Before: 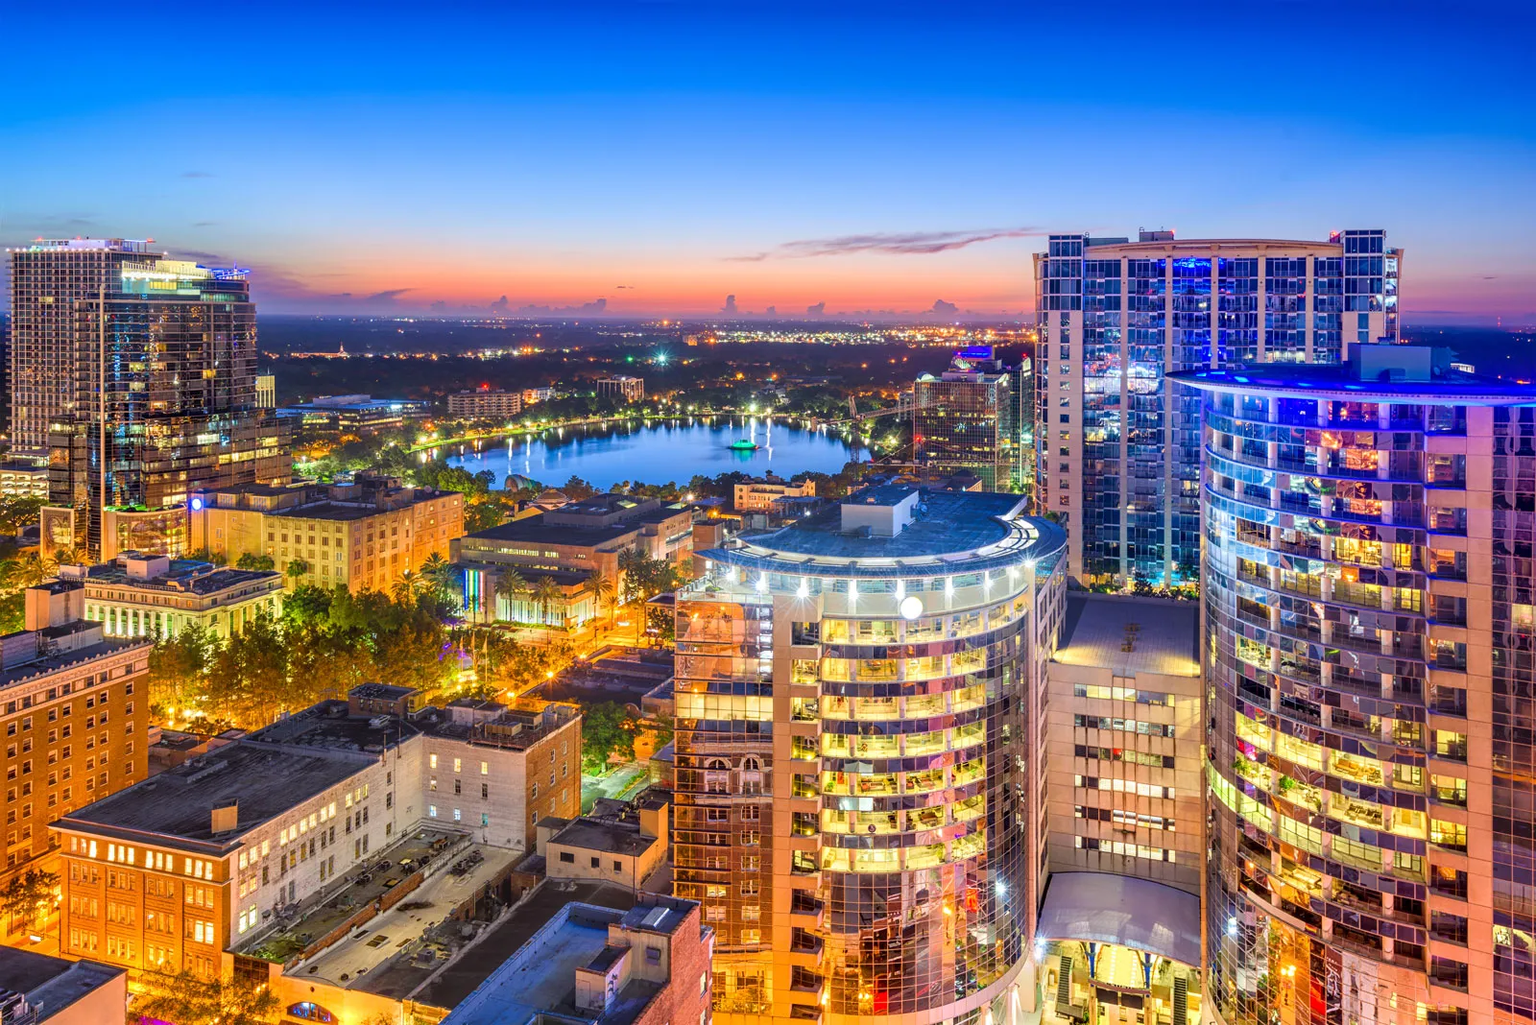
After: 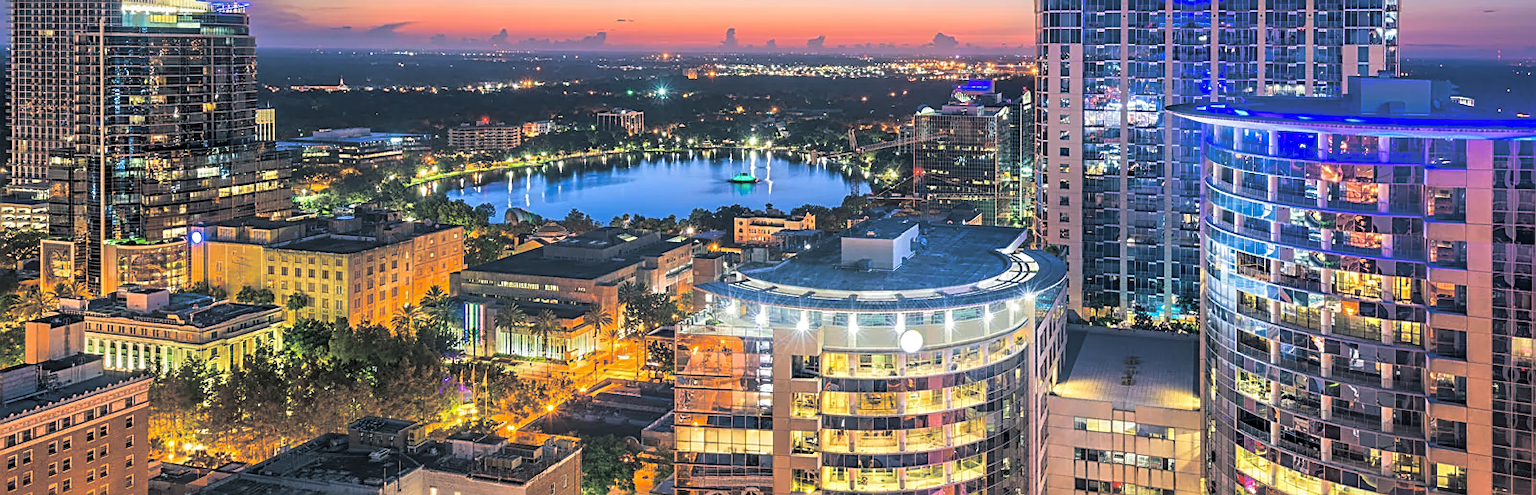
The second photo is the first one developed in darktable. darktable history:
sharpen: on, module defaults
crop and rotate: top 26.056%, bottom 25.543%
split-toning: shadows › hue 205.2°, shadows › saturation 0.29, highlights › hue 50.4°, highlights › saturation 0.38, balance -49.9
